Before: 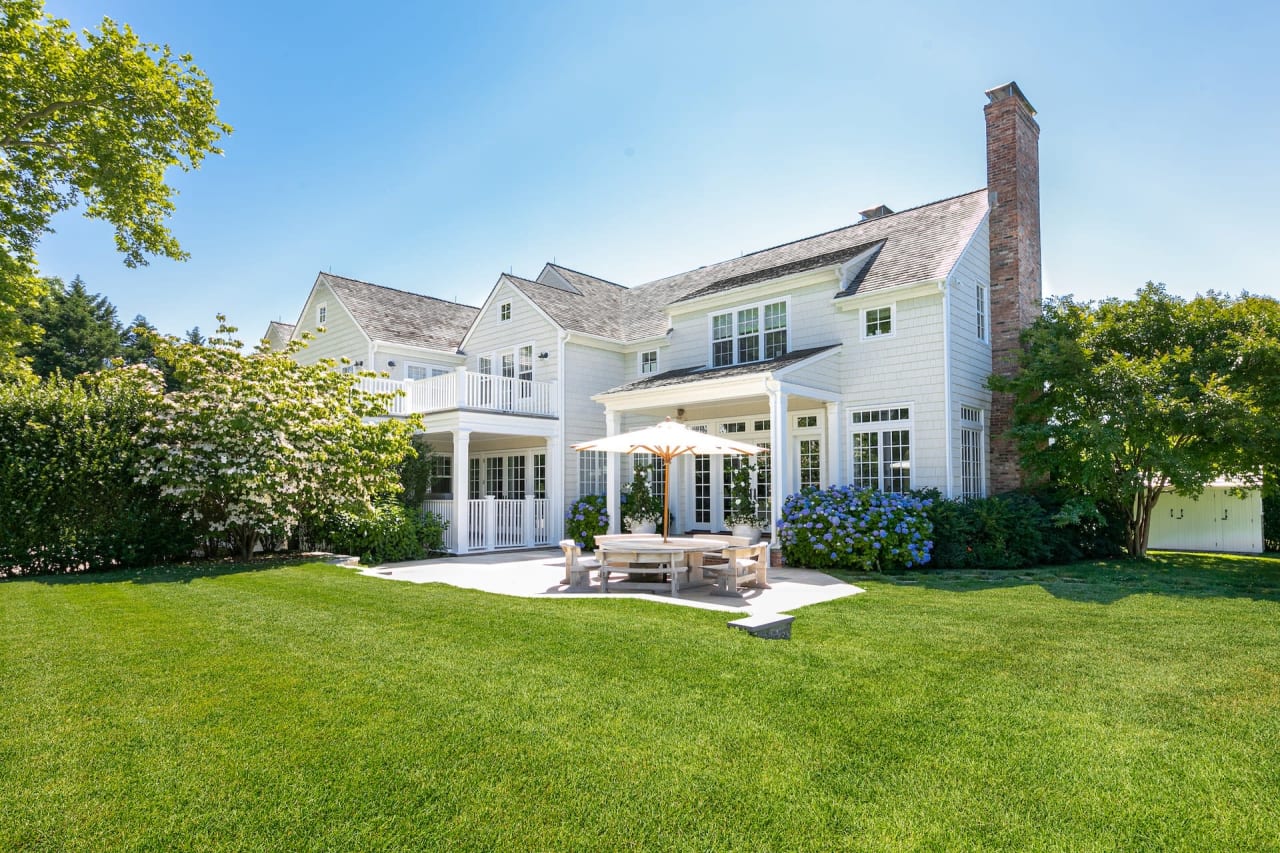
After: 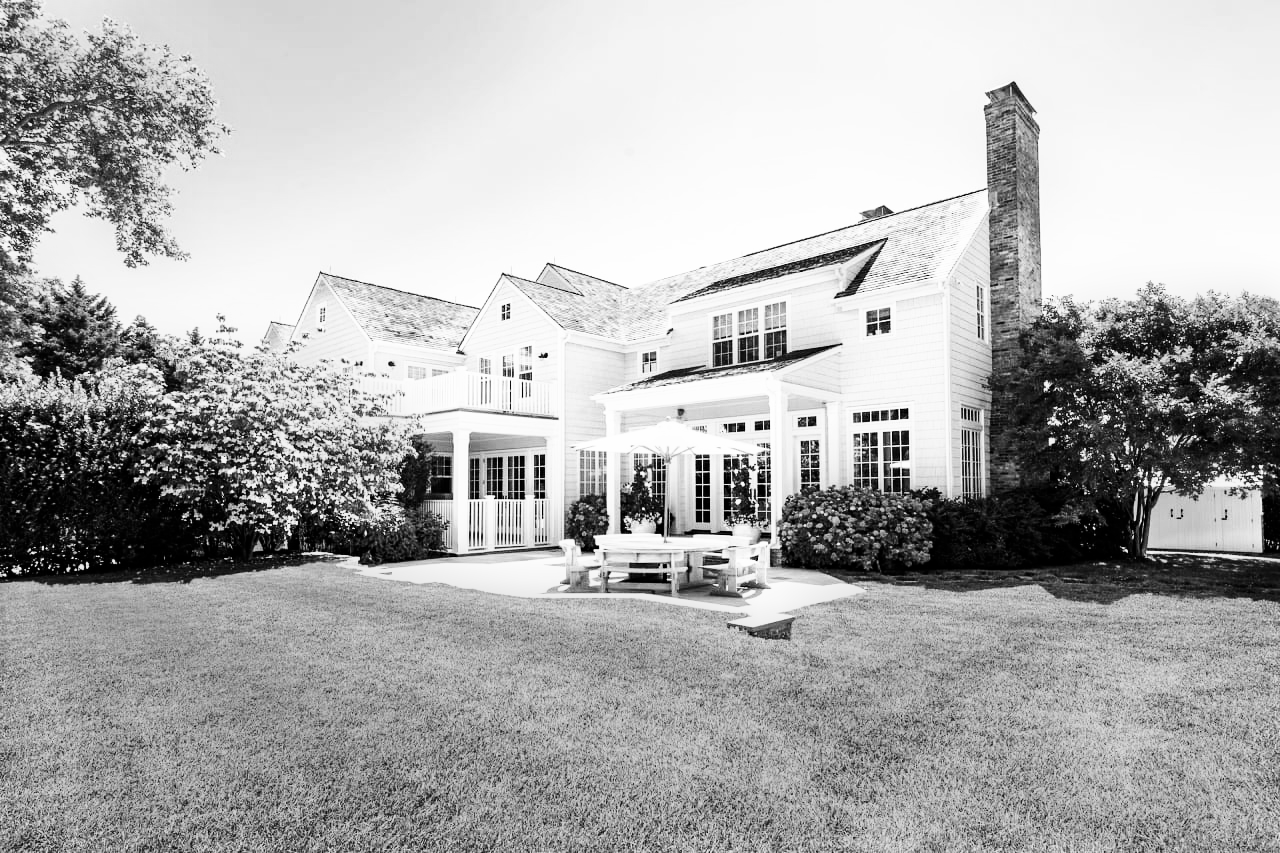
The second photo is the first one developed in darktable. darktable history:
monochrome: a -4.13, b 5.16, size 1
base curve: curves: ch0 [(0, 0) (0.007, 0.004) (0.027, 0.03) (0.046, 0.07) (0.207, 0.54) (0.442, 0.872) (0.673, 0.972) (1, 1)], preserve colors none
contrast brightness saturation: contrast 0.1, brightness -0.26, saturation 0.14
haze removal: compatibility mode true, adaptive false
